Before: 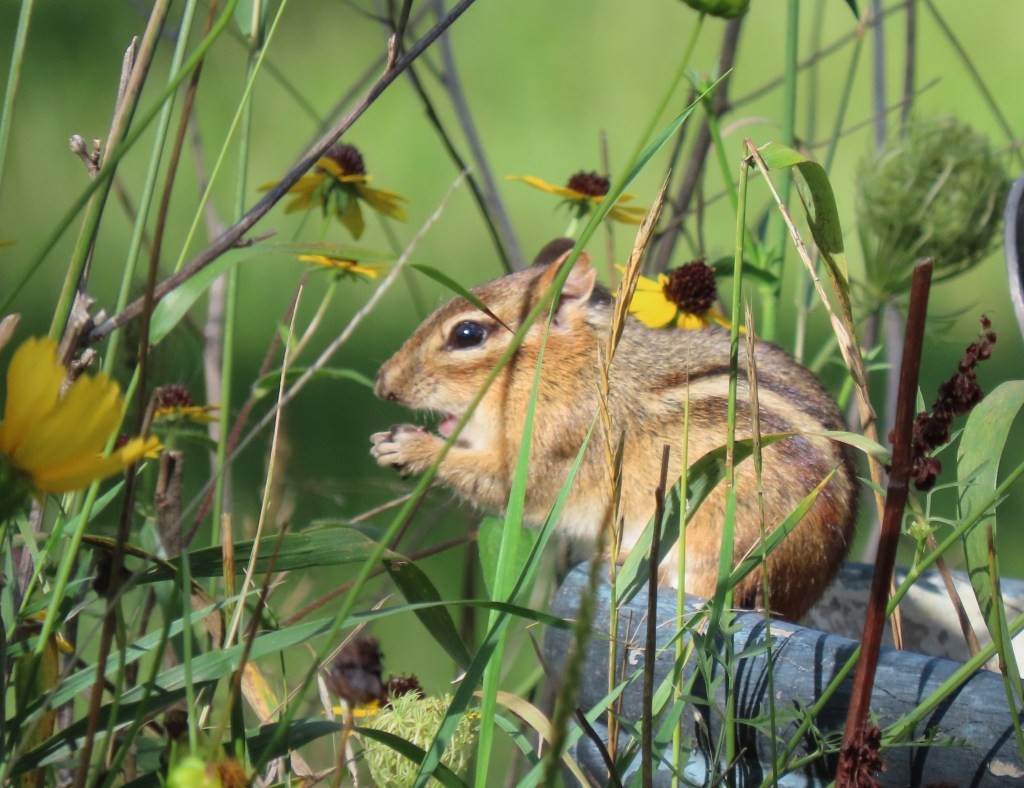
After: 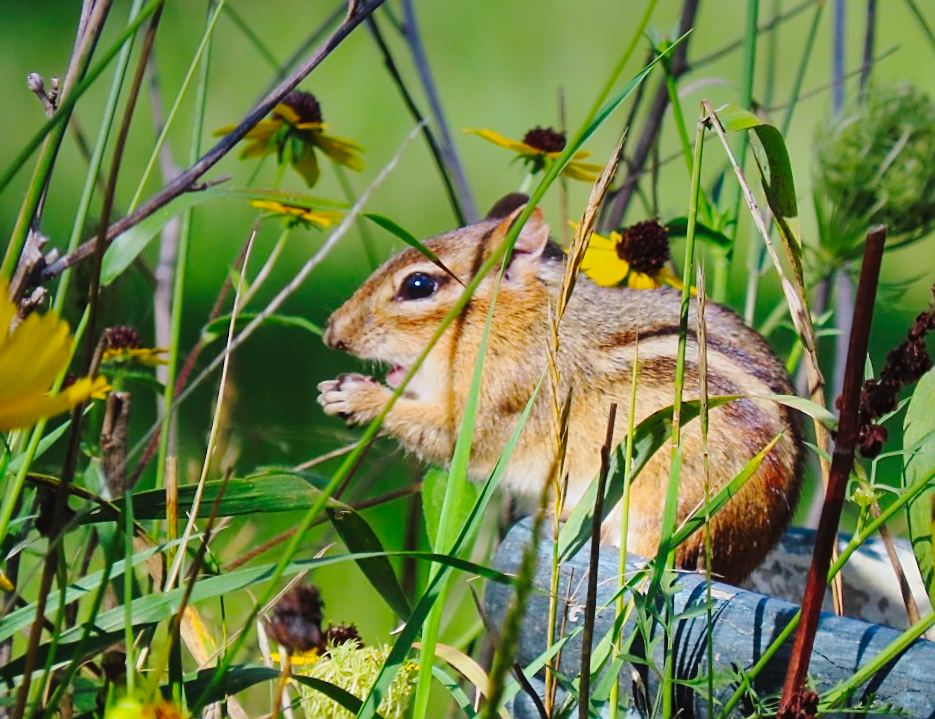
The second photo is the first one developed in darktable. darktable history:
graduated density: hue 238.83°, saturation 50%
tone curve: curves: ch0 [(0, 0) (0.003, 0.023) (0.011, 0.029) (0.025, 0.037) (0.044, 0.047) (0.069, 0.057) (0.1, 0.075) (0.136, 0.103) (0.177, 0.145) (0.224, 0.193) (0.277, 0.266) (0.335, 0.362) (0.399, 0.473) (0.468, 0.569) (0.543, 0.655) (0.623, 0.73) (0.709, 0.804) (0.801, 0.874) (0.898, 0.924) (1, 1)], preserve colors none
color balance rgb: perceptual saturation grading › global saturation 20%, global vibrance 20%
tone equalizer: on, module defaults
crop and rotate: angle -1.96°, left 3.097%, top 4.154%, right 1.586%, bottom 0.529%
sharpen: on, module defaults
shadows and highlights: soften with gaussian
exposure: black level correction 0.001, compensate highlight preservation false
